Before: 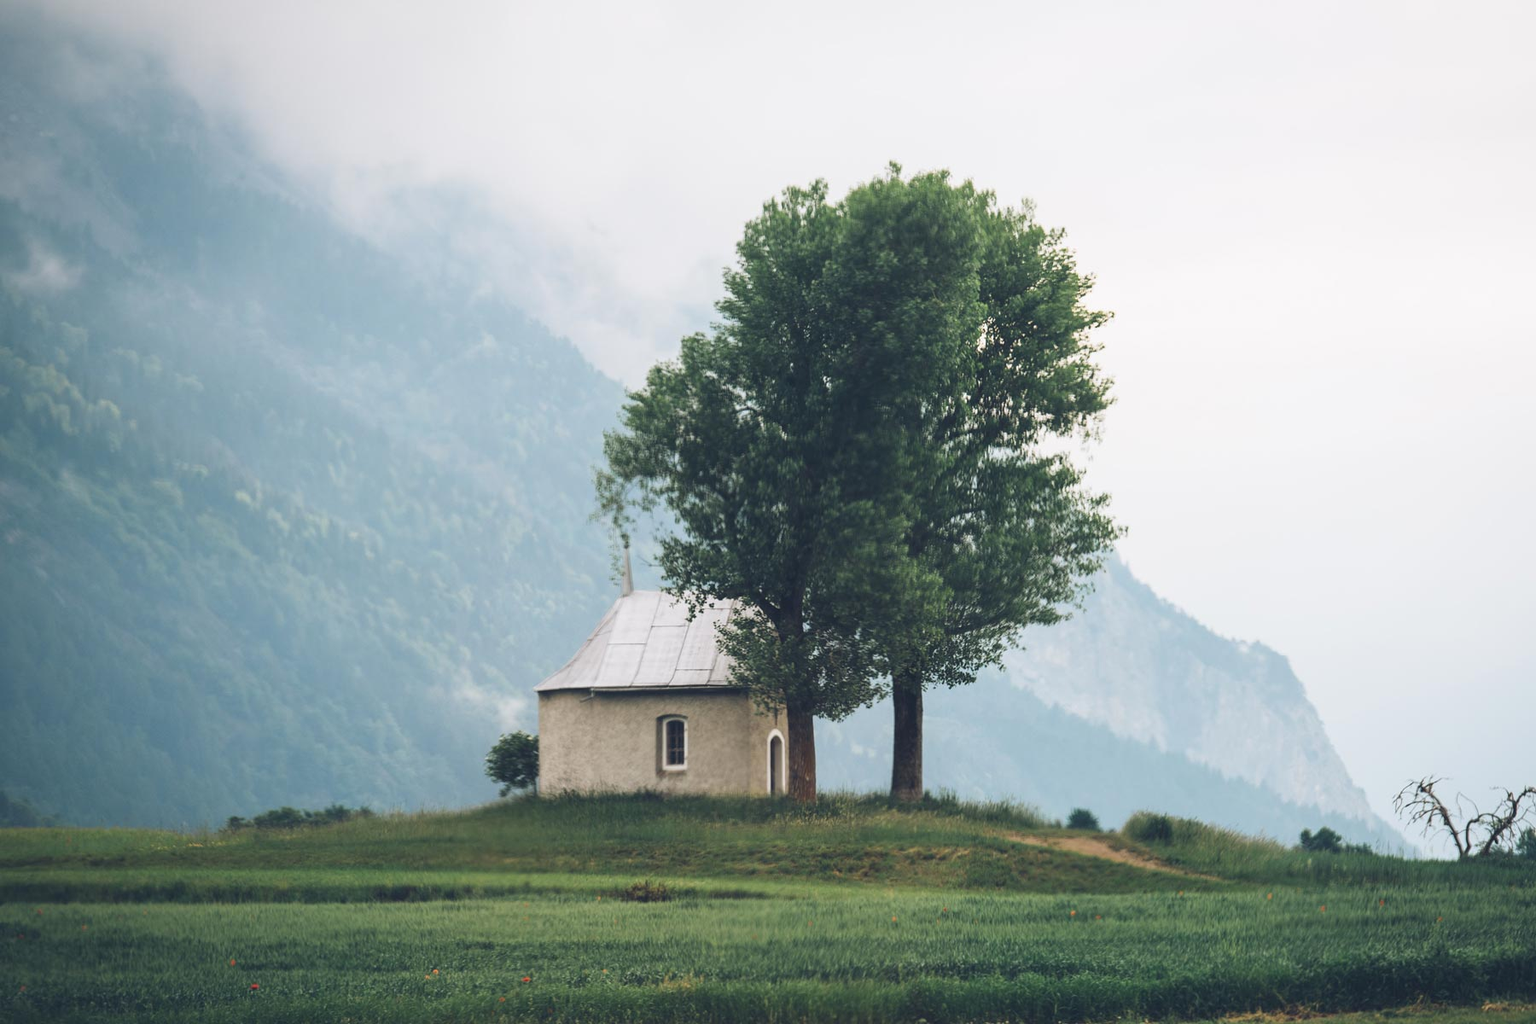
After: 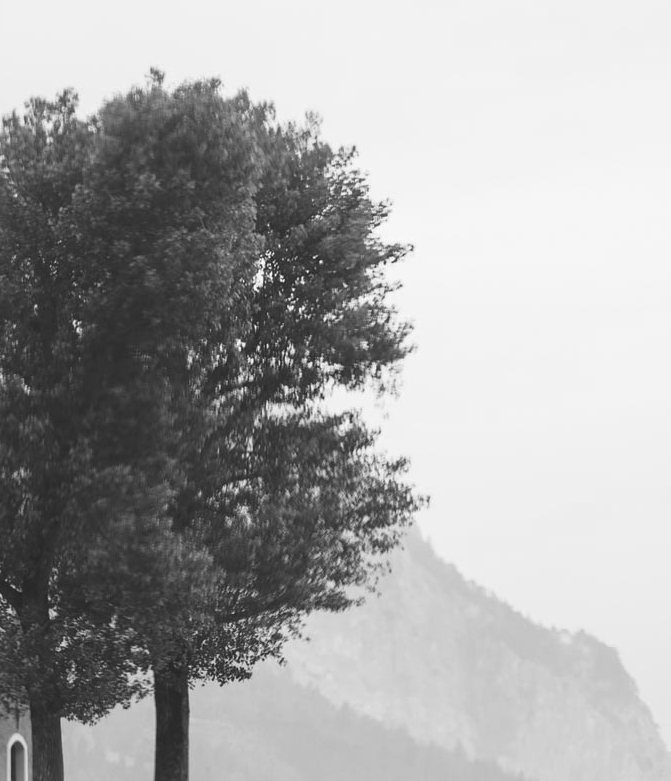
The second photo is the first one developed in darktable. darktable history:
crop and rotate: left 49.604%, top 10.108%, right 13.116%, bottom 24.787%
color calibration: output gray [0.28, 0.41, 0.31, 0], gray › normalize channels true, illuminant as shot in camera, x 0.358, y 0.373, temperature 4628.91 K, gamut compression 0.017
